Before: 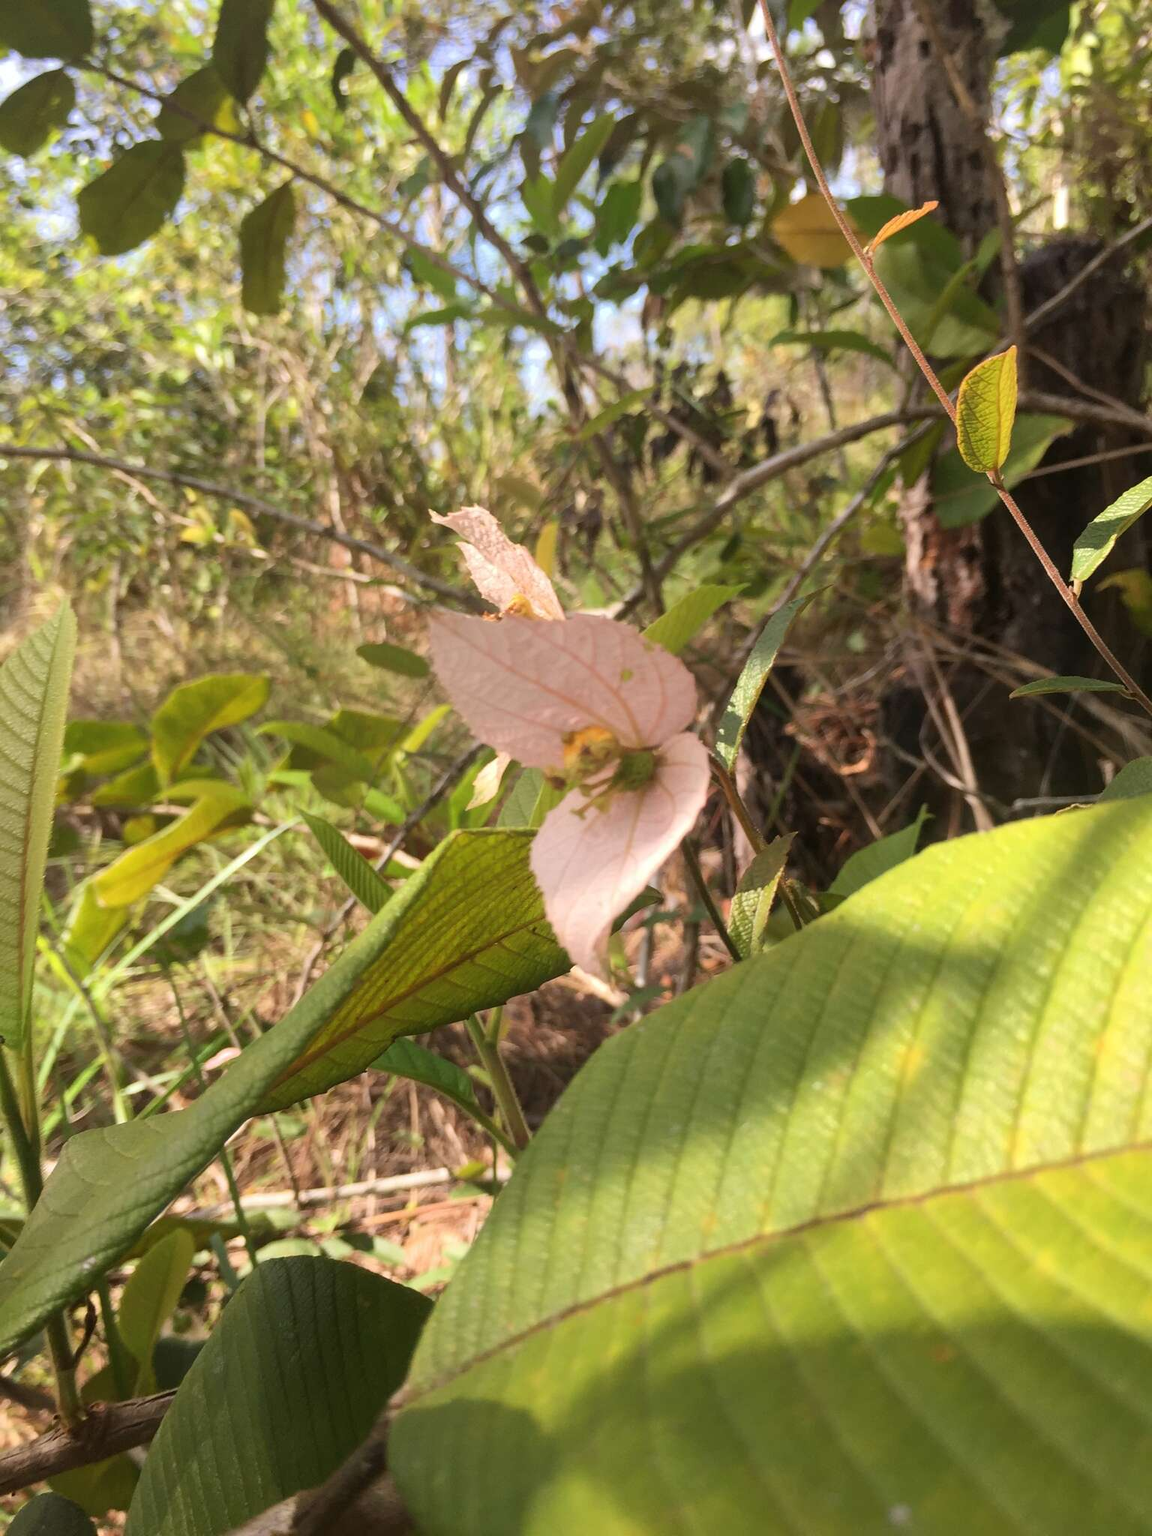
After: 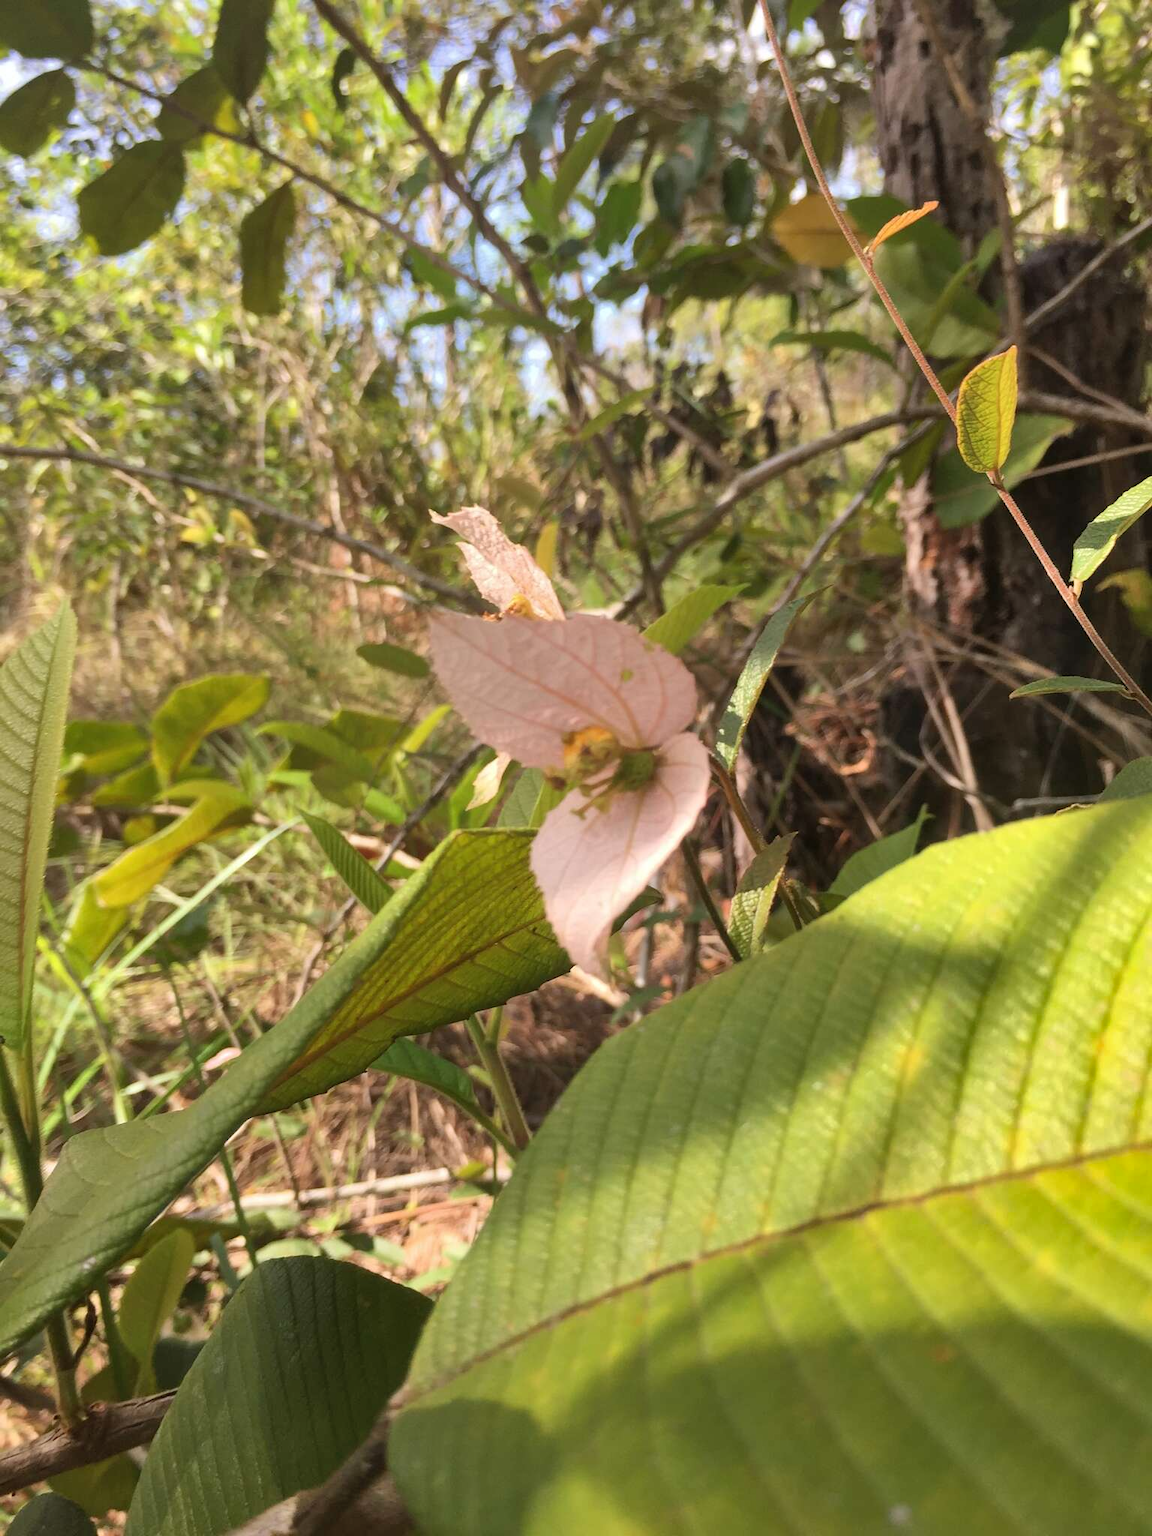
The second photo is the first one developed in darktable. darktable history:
shadows and highlights: shadows 52.49, soften with gaussian
